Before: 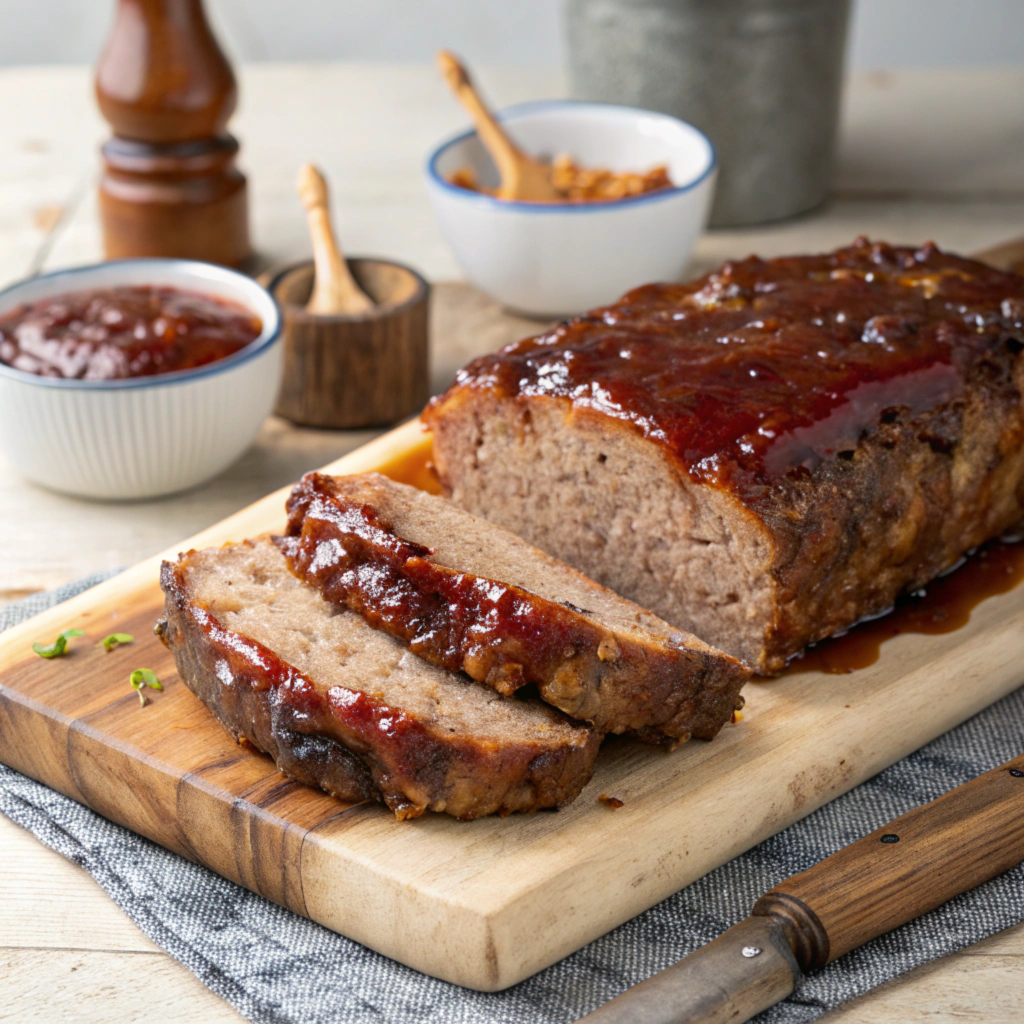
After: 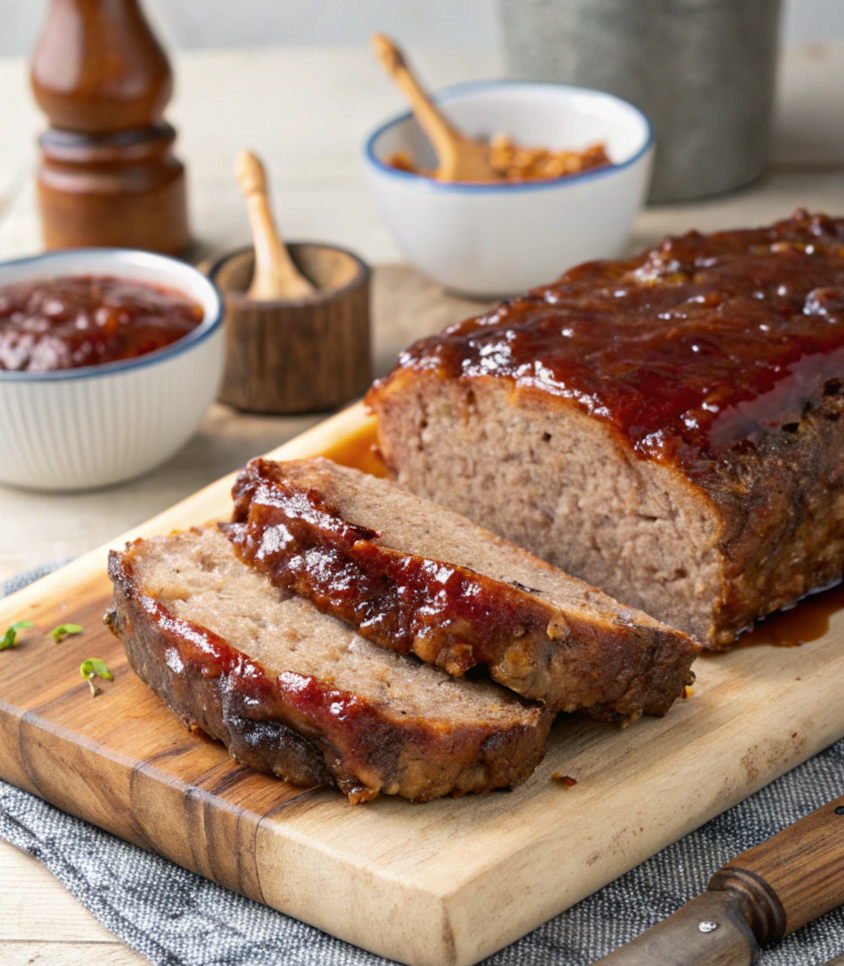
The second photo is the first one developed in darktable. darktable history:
crop and rotate: angle 1.42°, left 4.187%, top 0.71%, right 11.288%, bottom 2.635%
